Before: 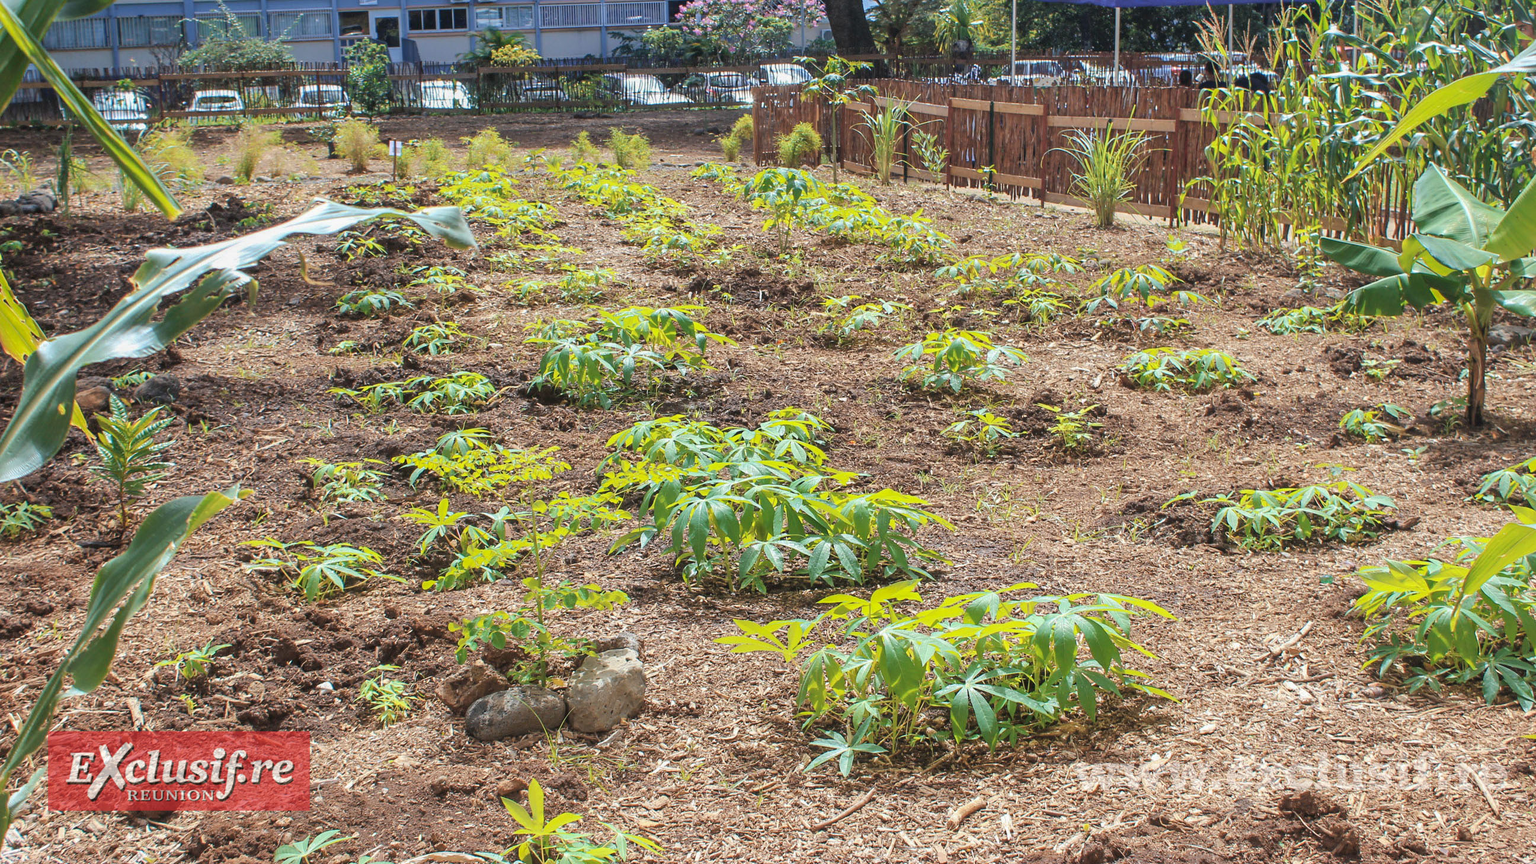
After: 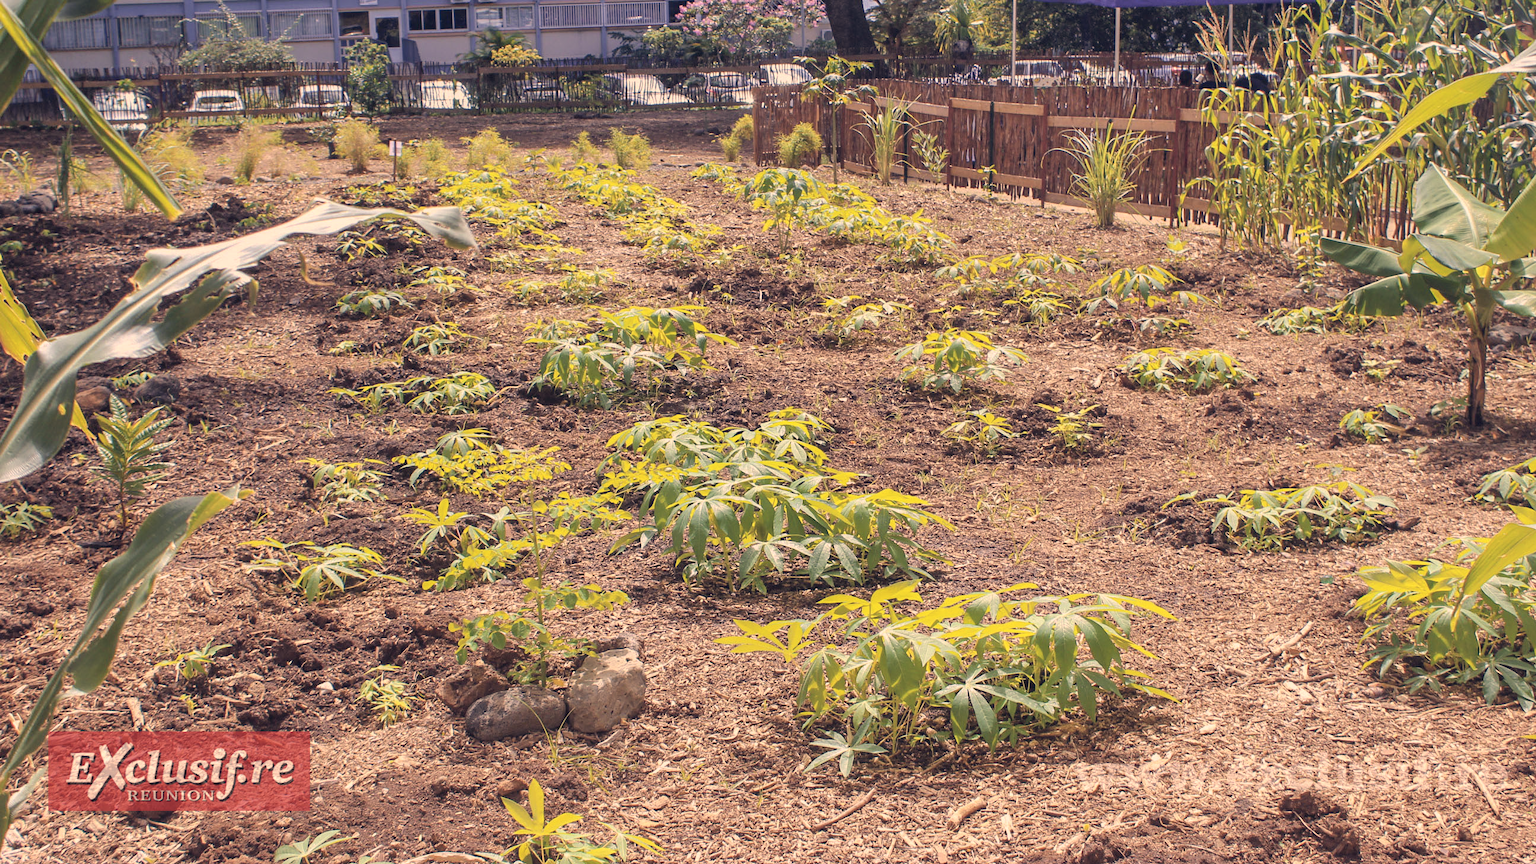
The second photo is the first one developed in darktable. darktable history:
color correction: highlights a* 19.84, highlights b* 27.51, shadows a* 3.3, shadows b* -16.7, saturation 0.743
